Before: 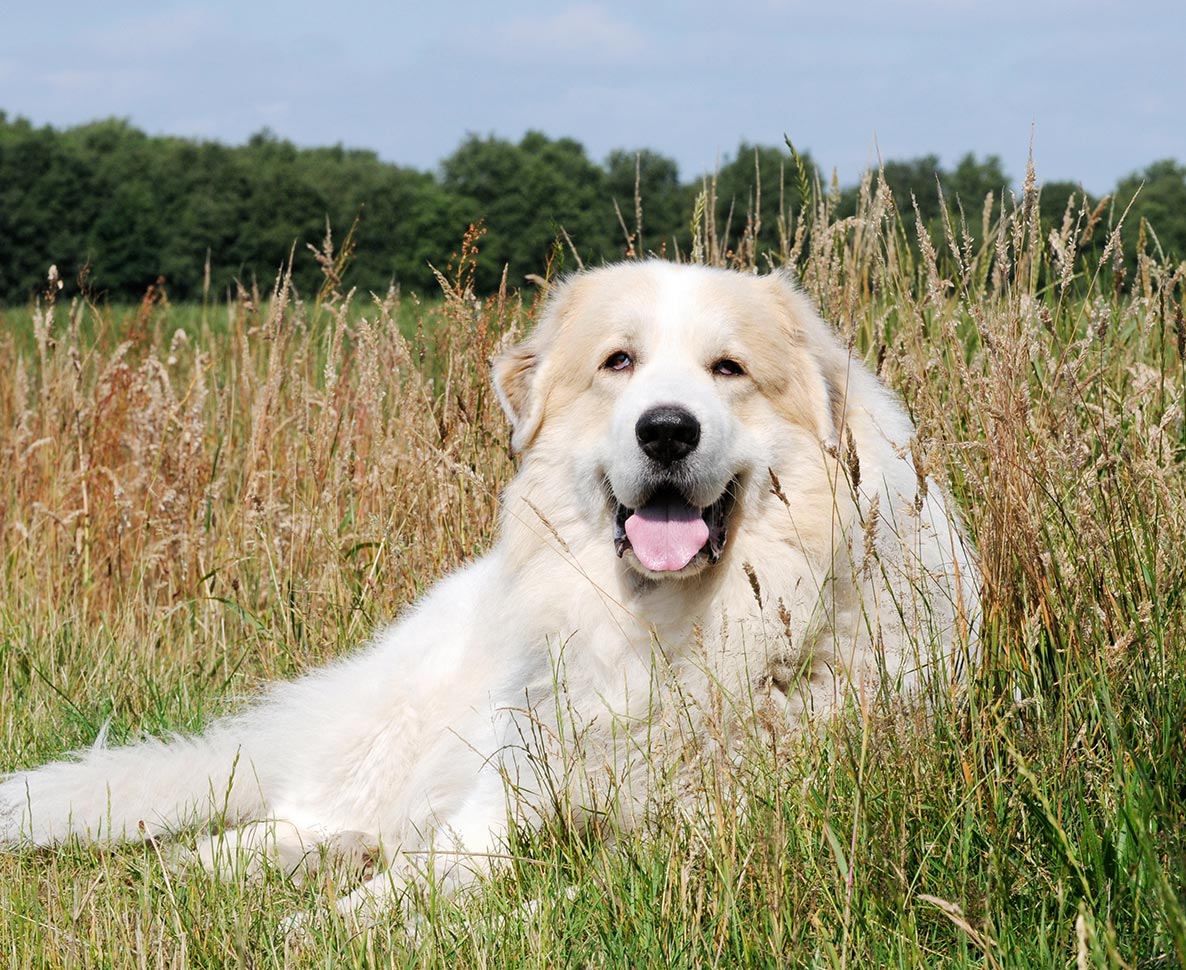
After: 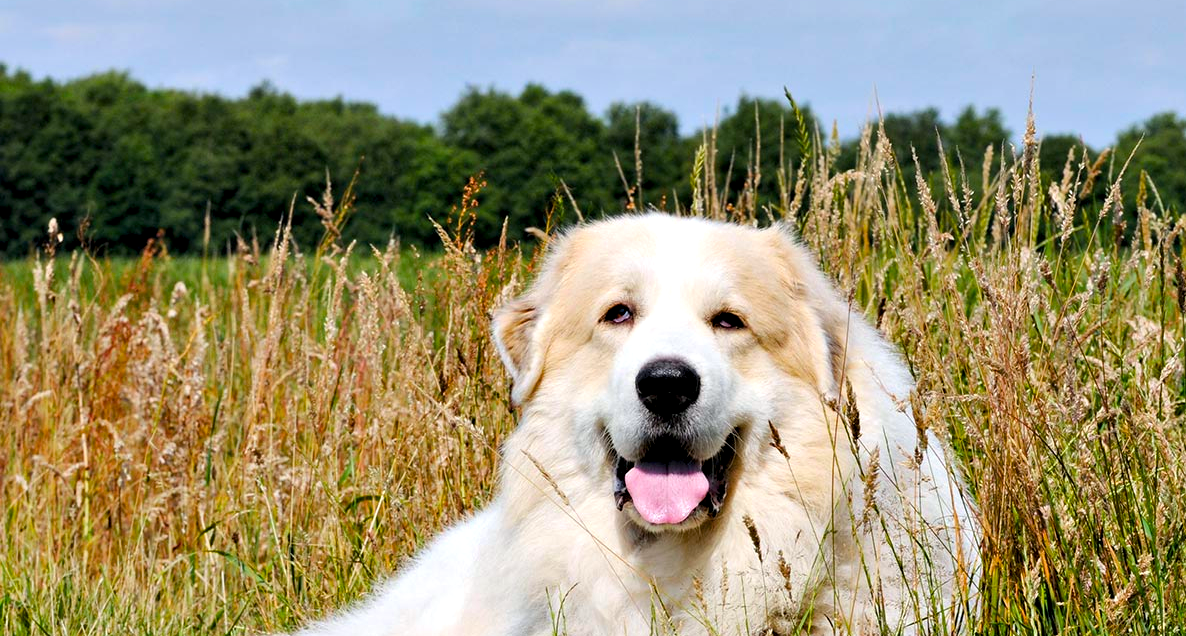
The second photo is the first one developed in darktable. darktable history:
crop and rotate: top 4.848%, bottom 29.503%
color balance rgb: perceptual saturation grading › global saturation 25%, global vibrance 20%
contrast equalizer: octaves 7, y [[0.528, 0.548, 0.563, 0.562, 0.546, 0.526], [0.55 ×6], [0 ×6], [0 ×6], [0 ×6]]
